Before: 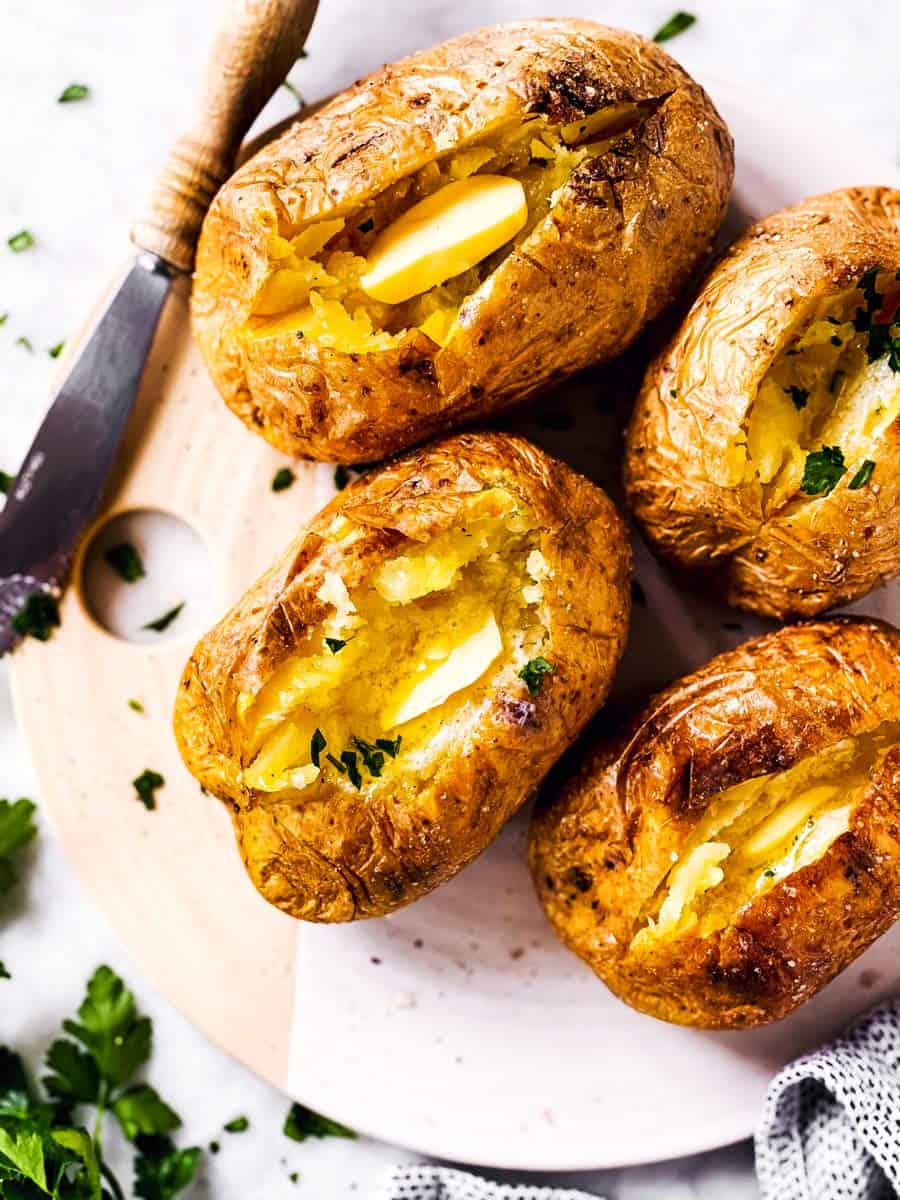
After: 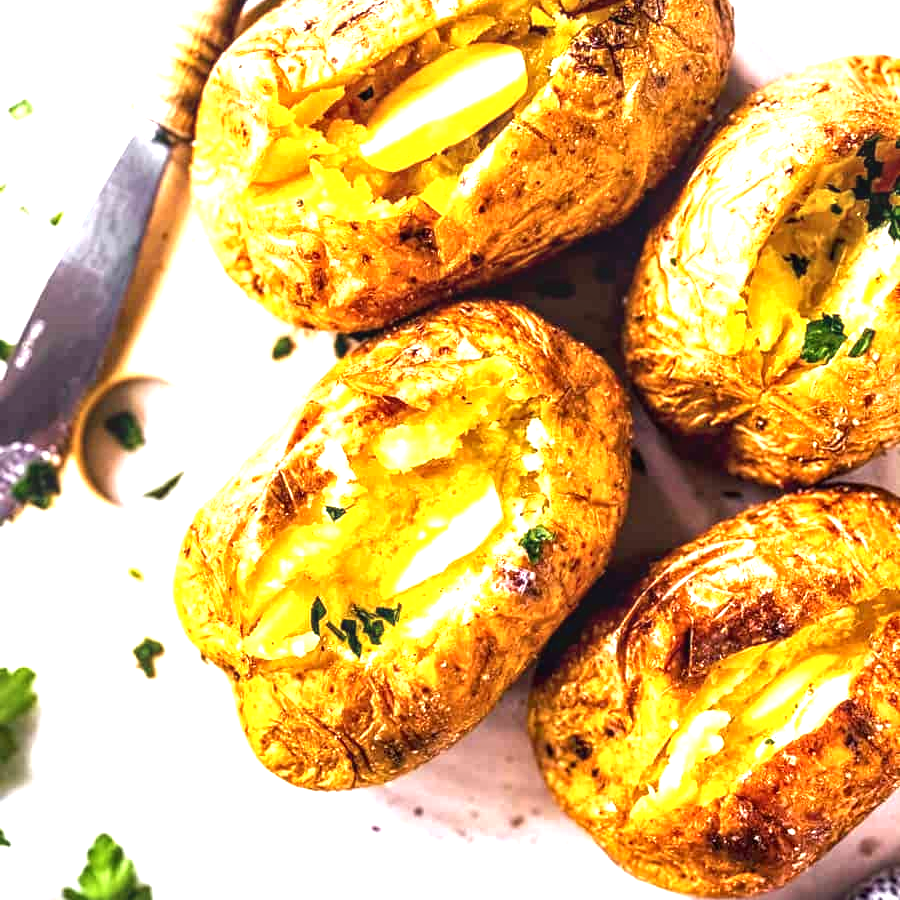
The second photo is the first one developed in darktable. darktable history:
local contrast: on, module defaults
exposure: black level correction 0, exposure 1.2 EV, compensate exposure bias true, compensate highlight preservation false
crop: top 11.038%, bottom 13.962%
